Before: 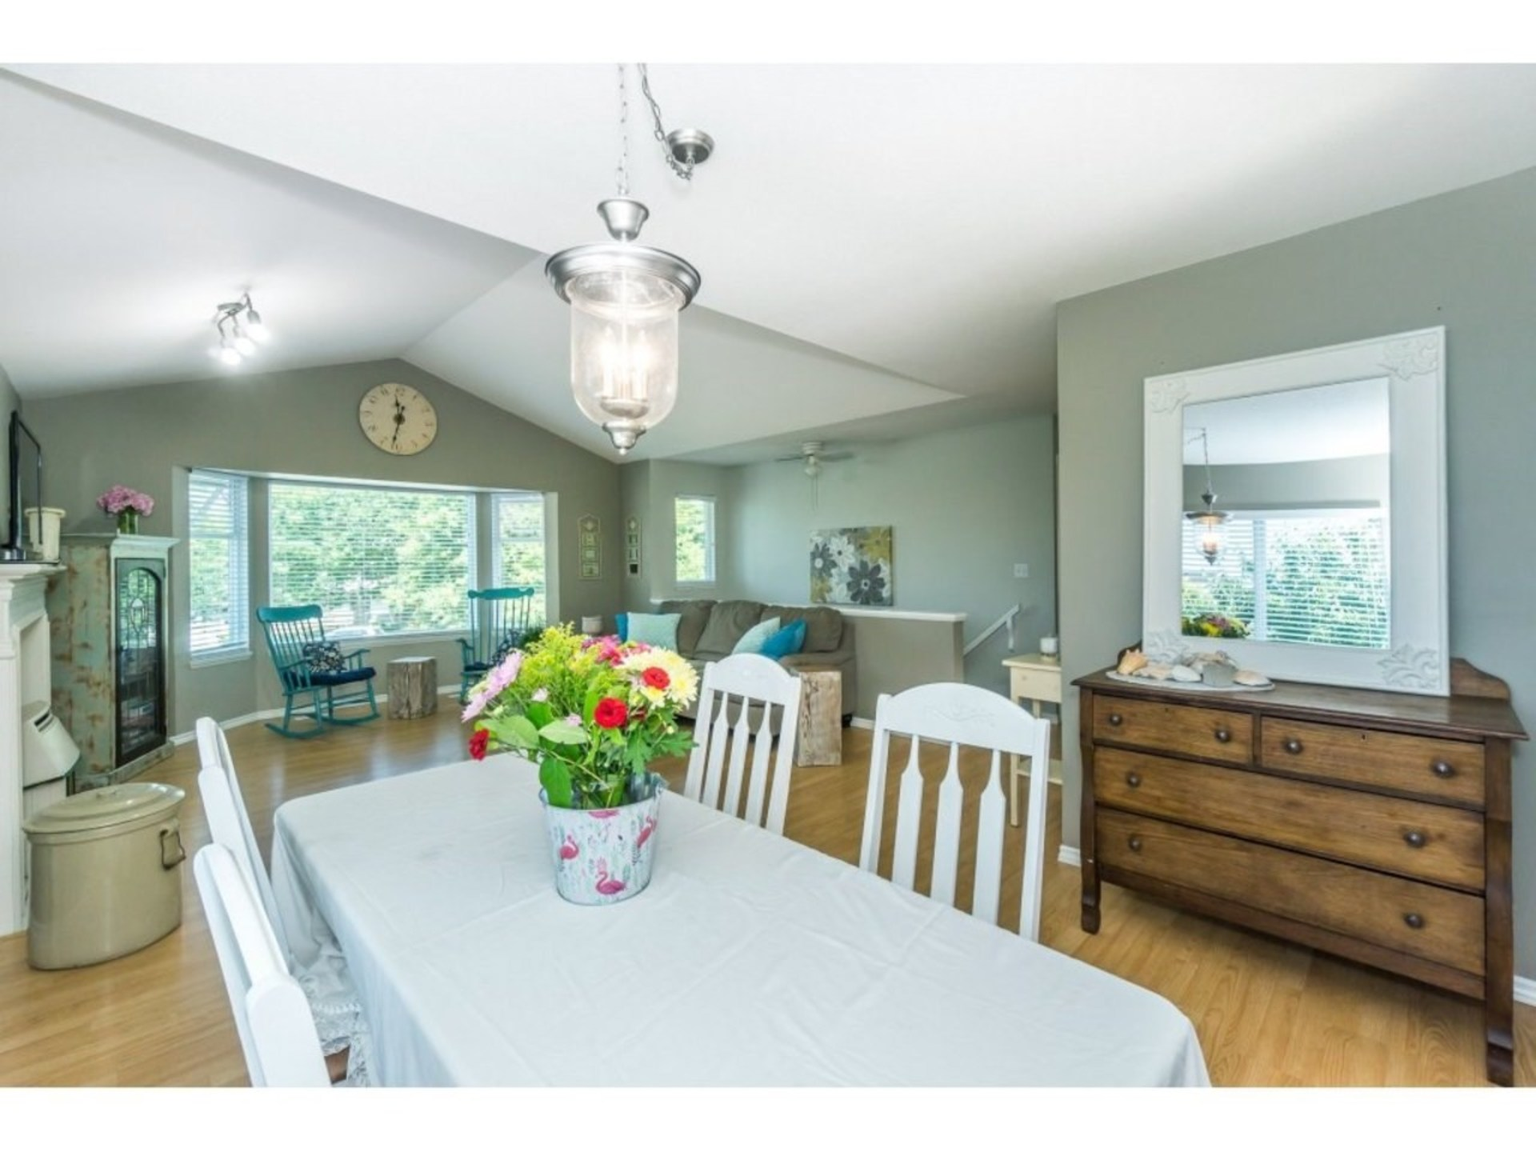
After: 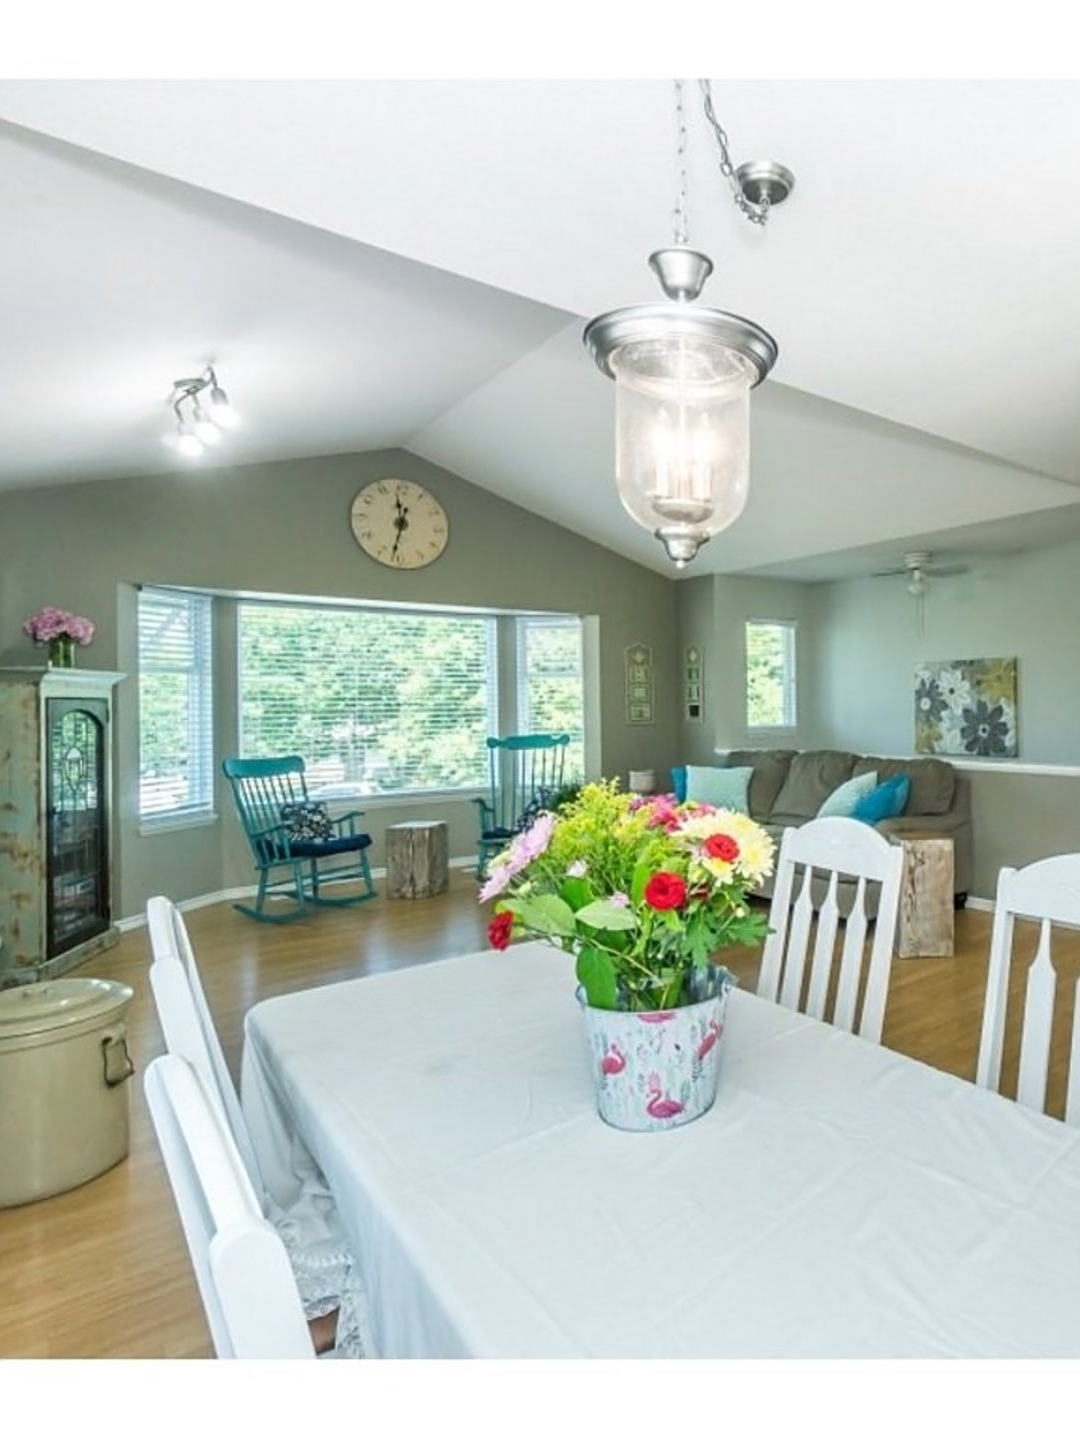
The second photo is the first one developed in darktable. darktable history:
crop: left 5.114%, right 38.589%
sharpen: on, module defaults
